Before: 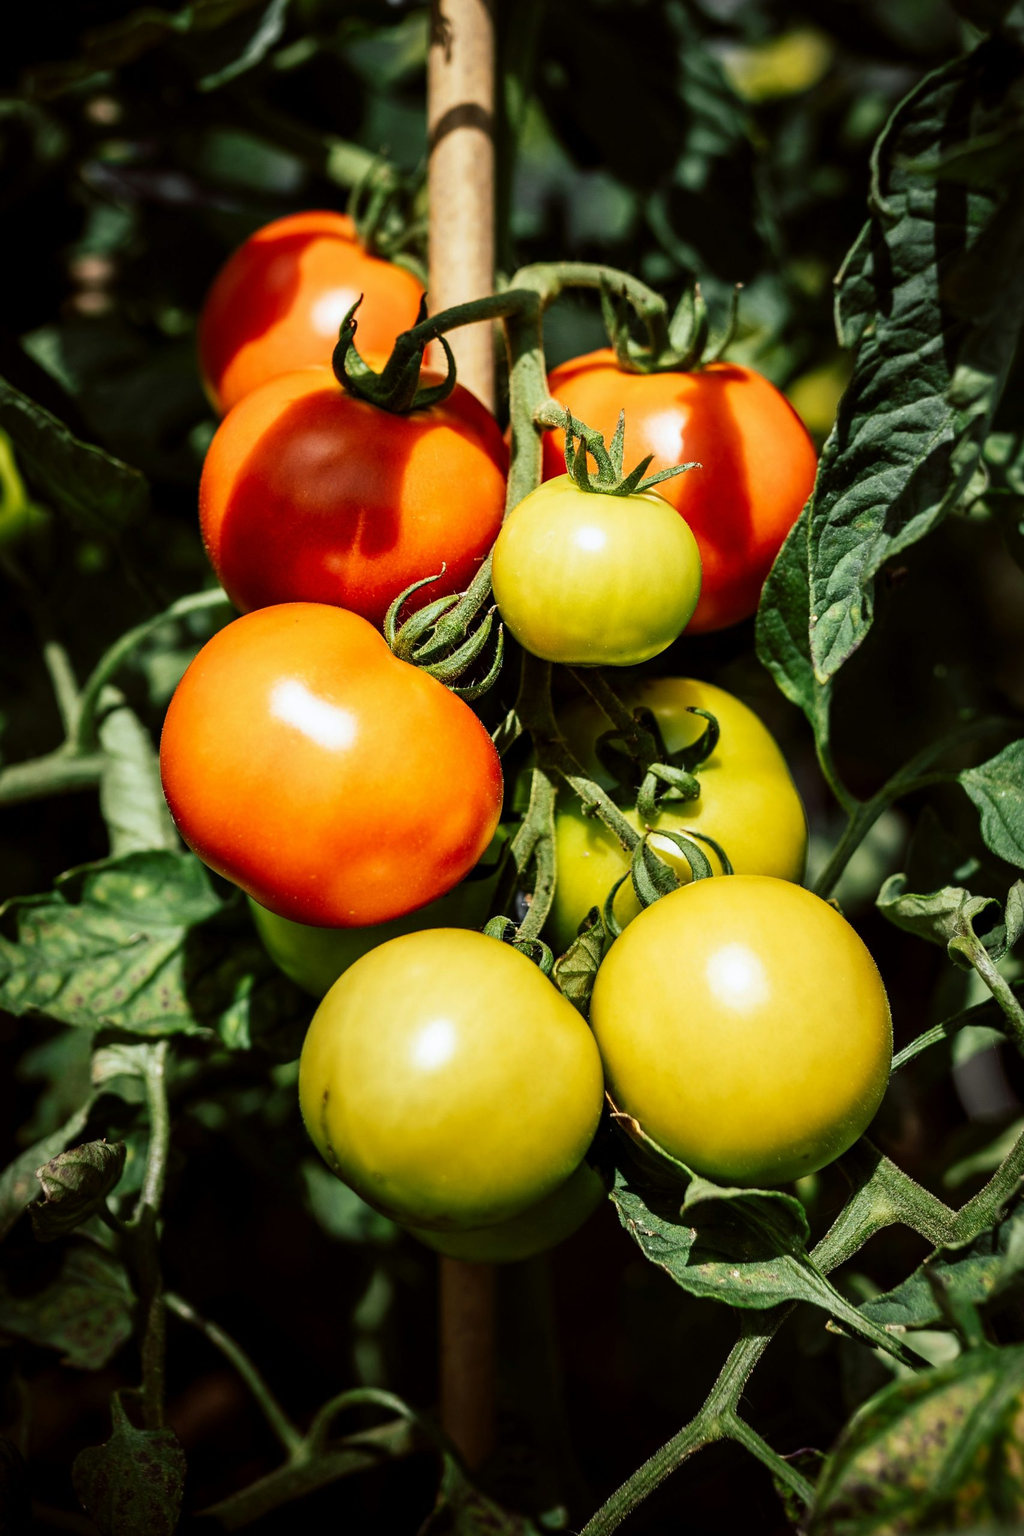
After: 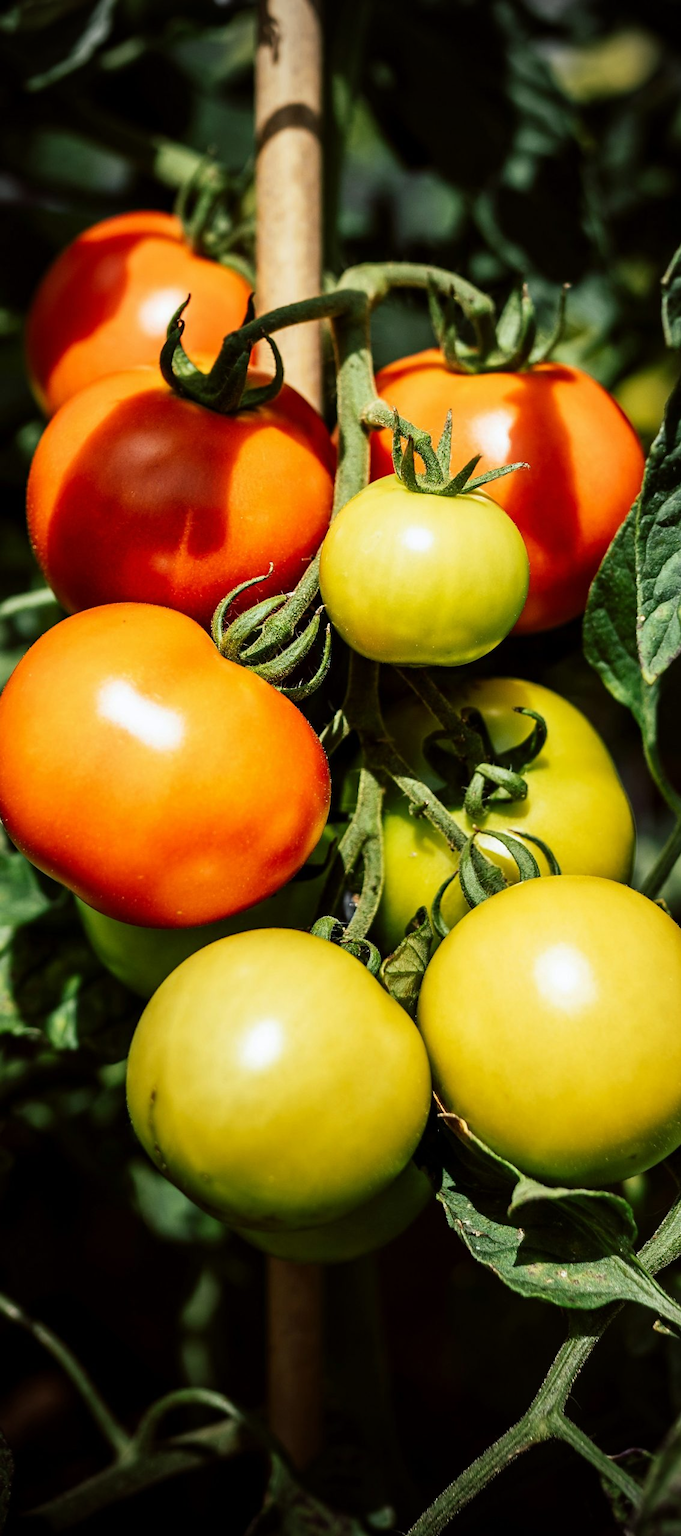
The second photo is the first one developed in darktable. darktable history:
crop: left 16.899%, right 16.556%
vignetting: on, module defaults
